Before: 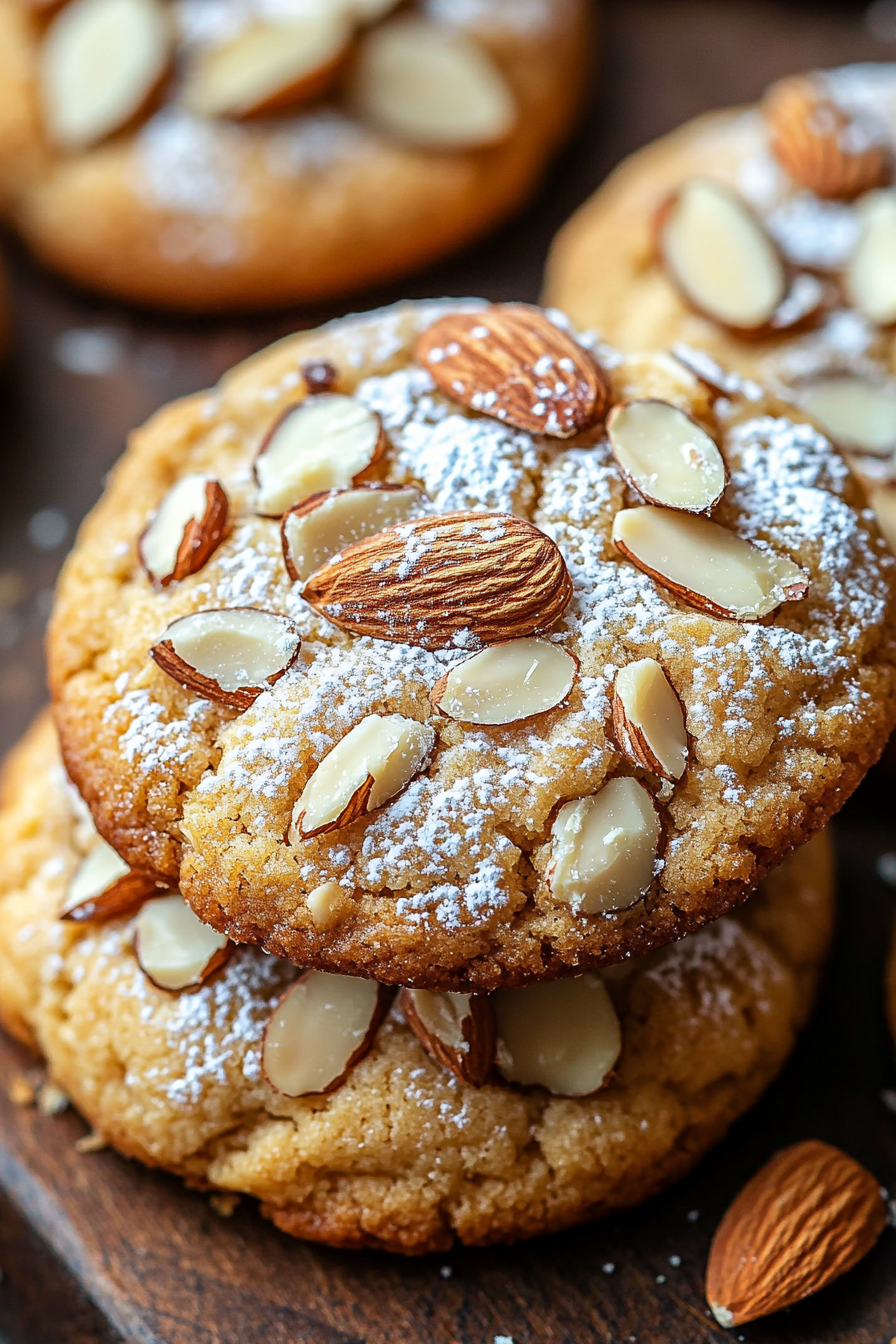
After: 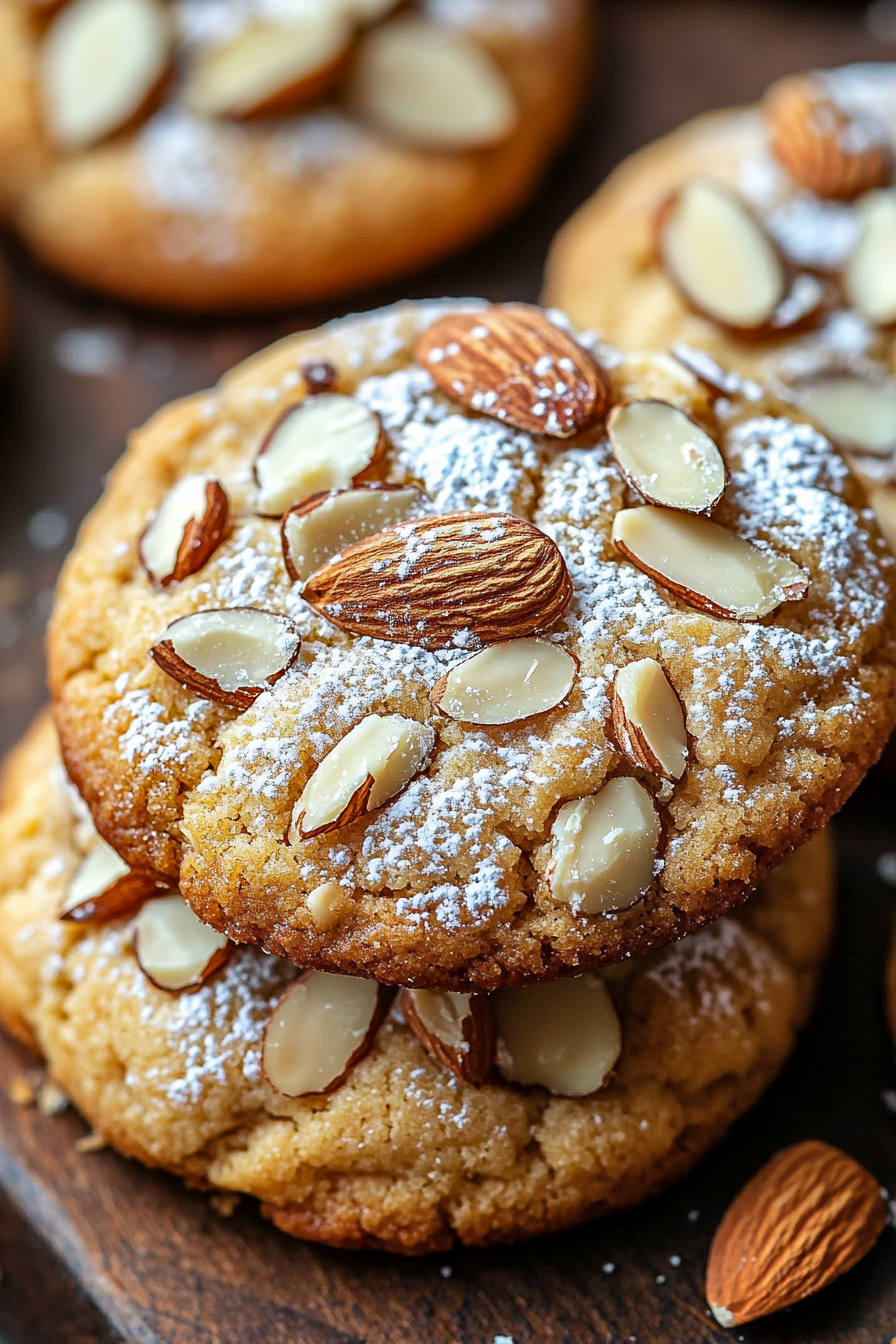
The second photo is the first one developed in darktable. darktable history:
shadows and highlights: shadows 25.52, highlights -47.91, soften with gaussian
